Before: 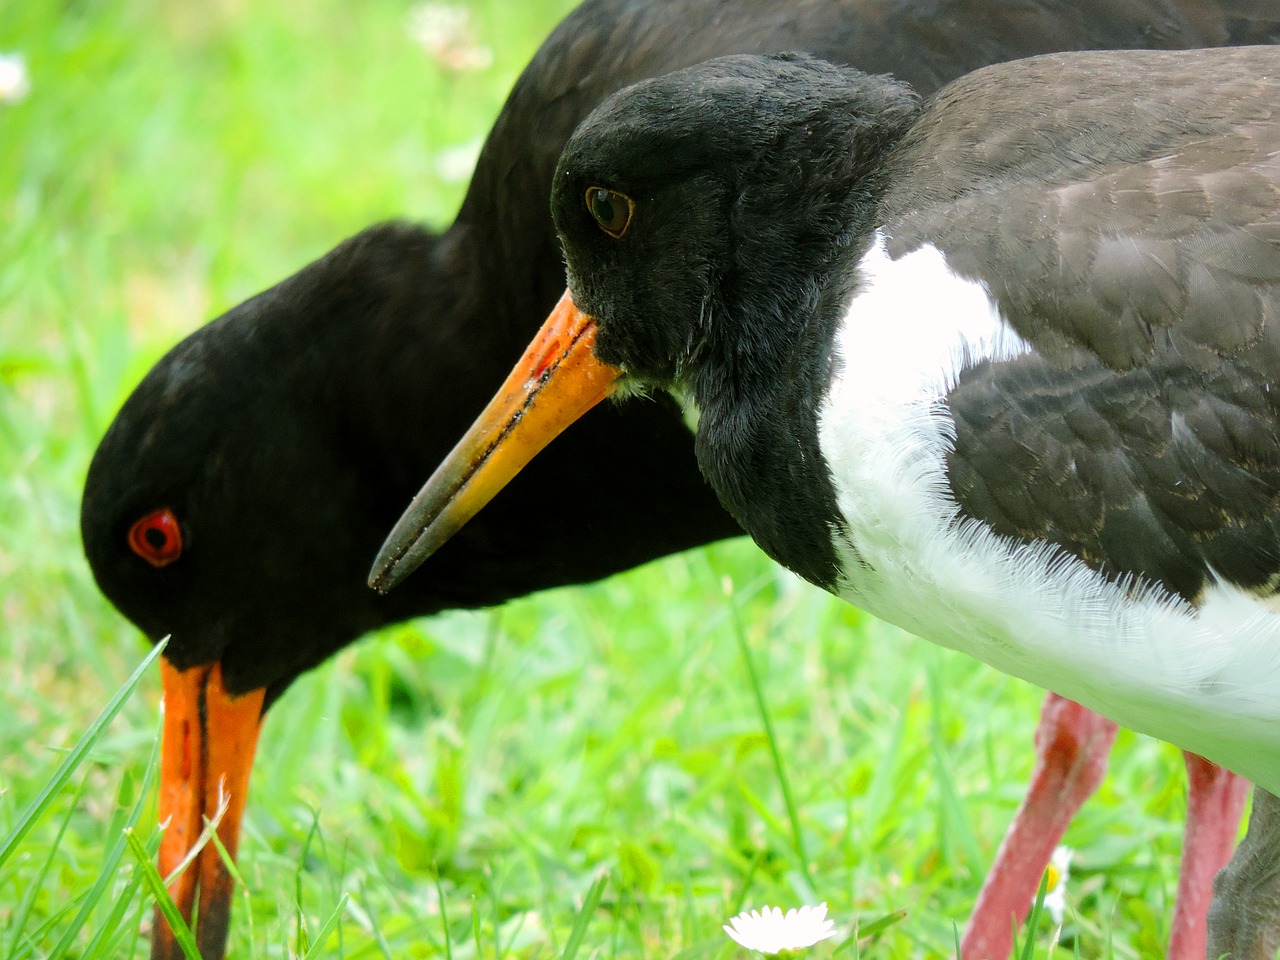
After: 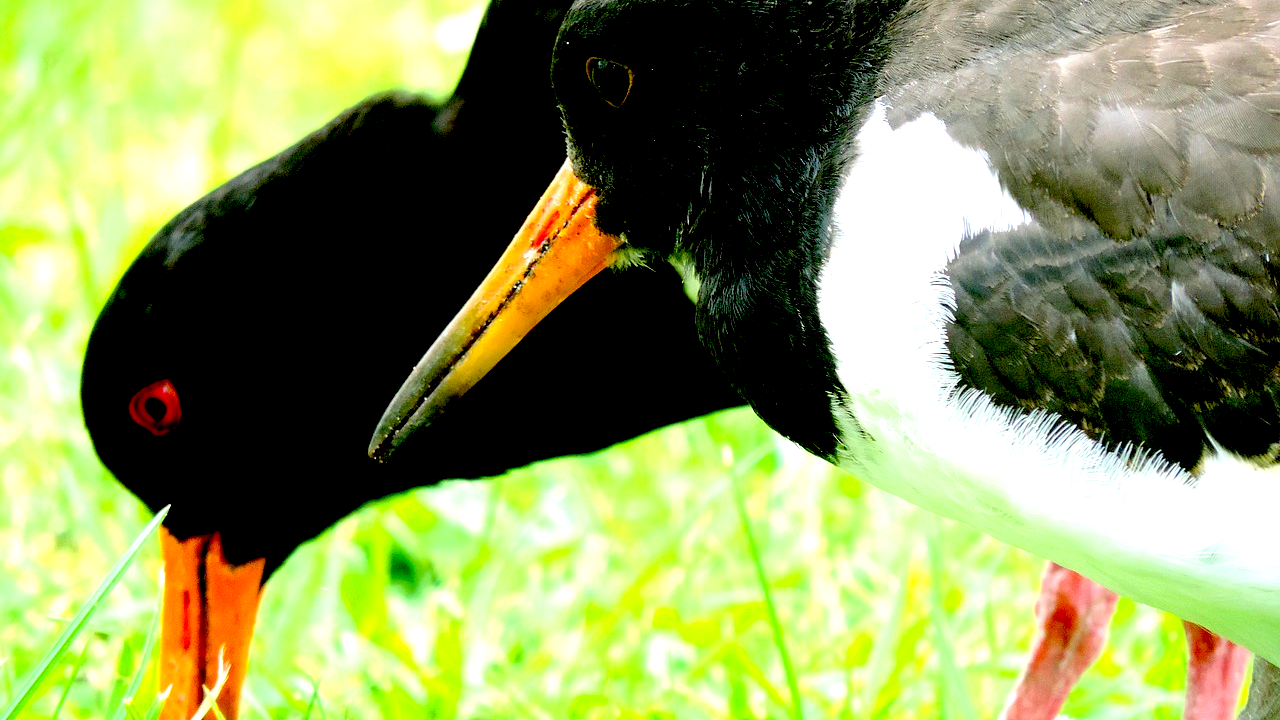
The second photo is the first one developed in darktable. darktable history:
exposure: black level correction 0.036, exposure 0.902 EV, compensate highlight preservation false
crop: top 13.632%, bottom 11.311%
